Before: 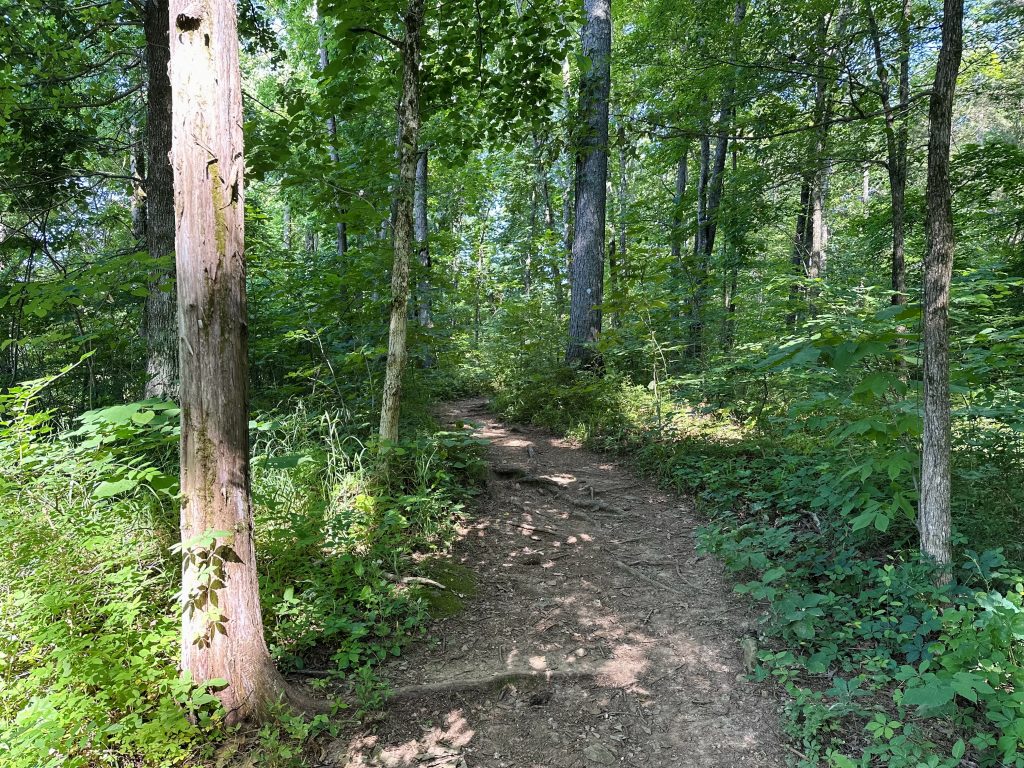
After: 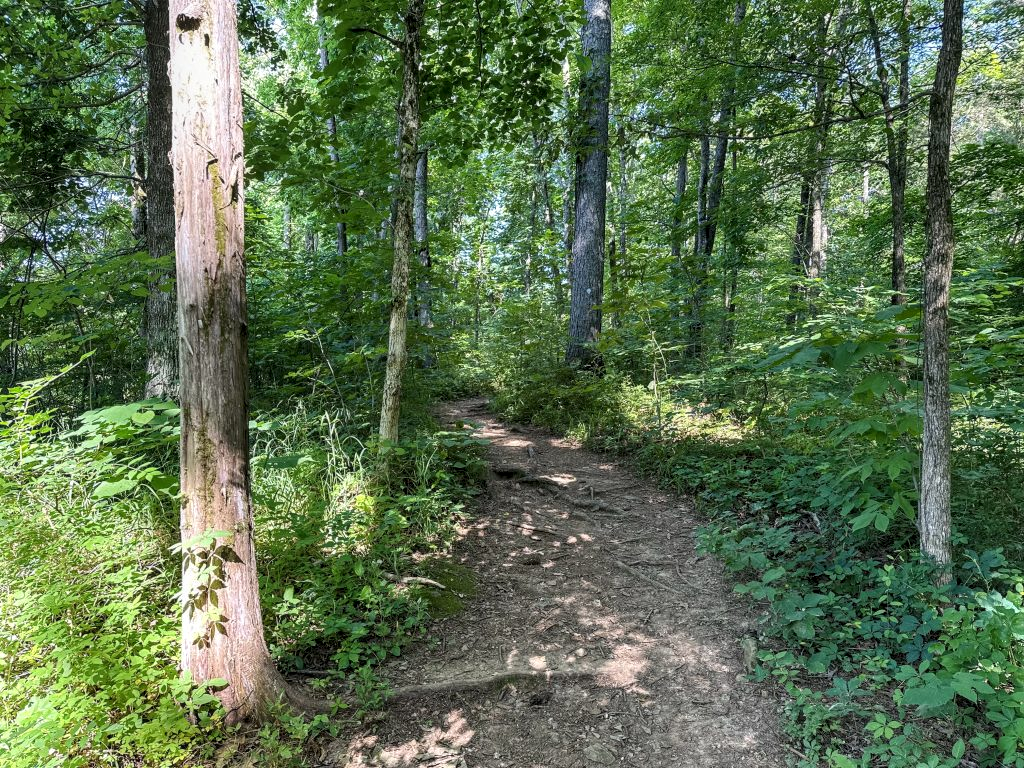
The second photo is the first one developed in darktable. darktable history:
local contrast: on, module defaults
shadows and highlights: shadows -24.08, highlights 48.56, highlights color adjustment 49.27%, soften with gaussian
